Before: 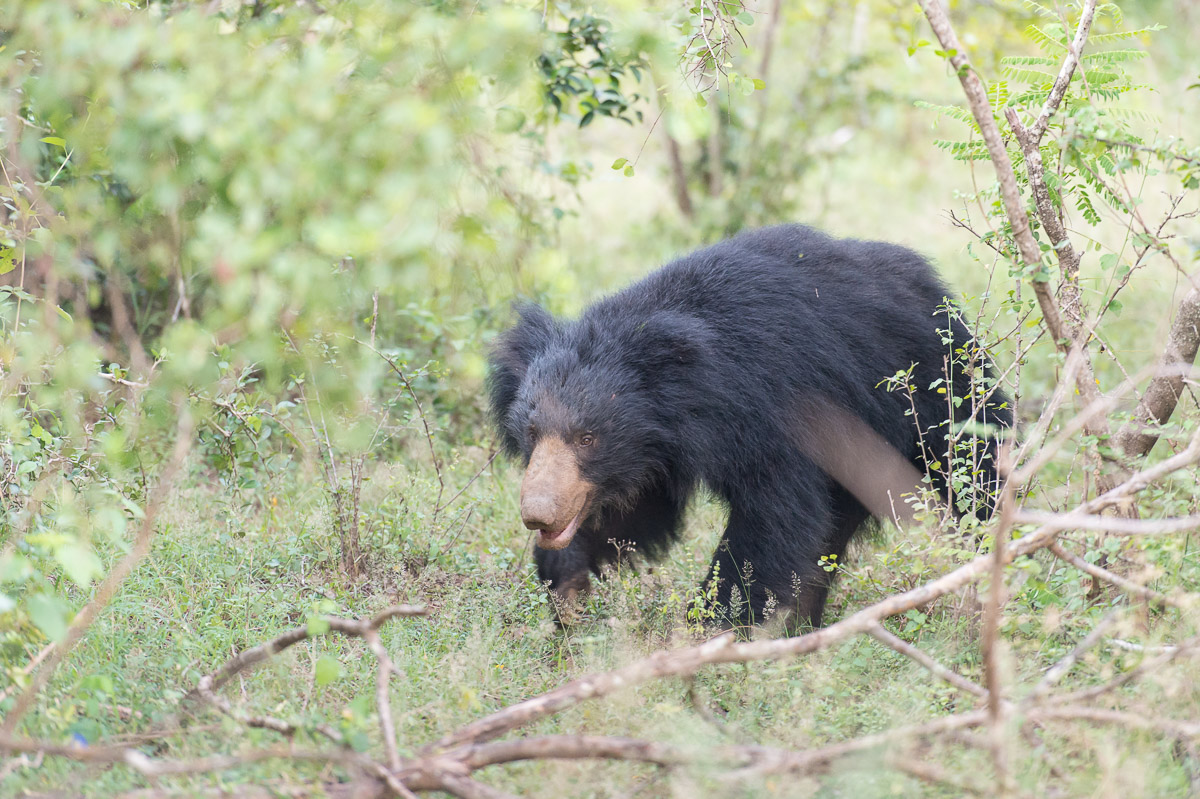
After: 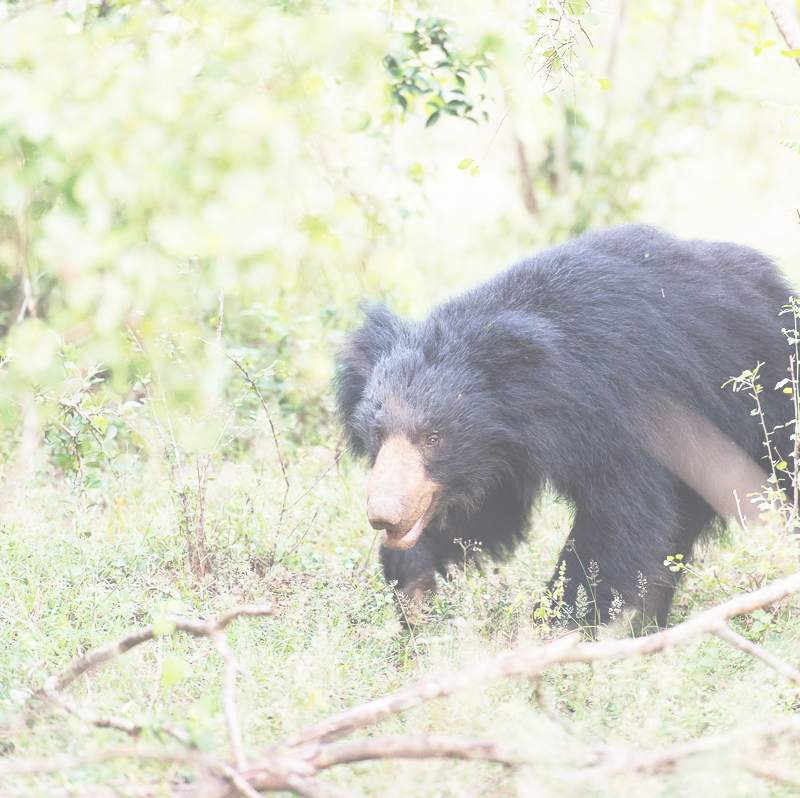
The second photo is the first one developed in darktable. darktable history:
base curve: curves: ch0 [(0, 0) (0.026, 0.03) (0.109, 0.232) (0.351, 0.748) (0.669, 0.968) (1, 1)], preserve colors none
exposure: black level correction -0.086, compensate exposure bias true, compensate highlight preservation false
crop and rotate: left 12.89%, right 20.427%
